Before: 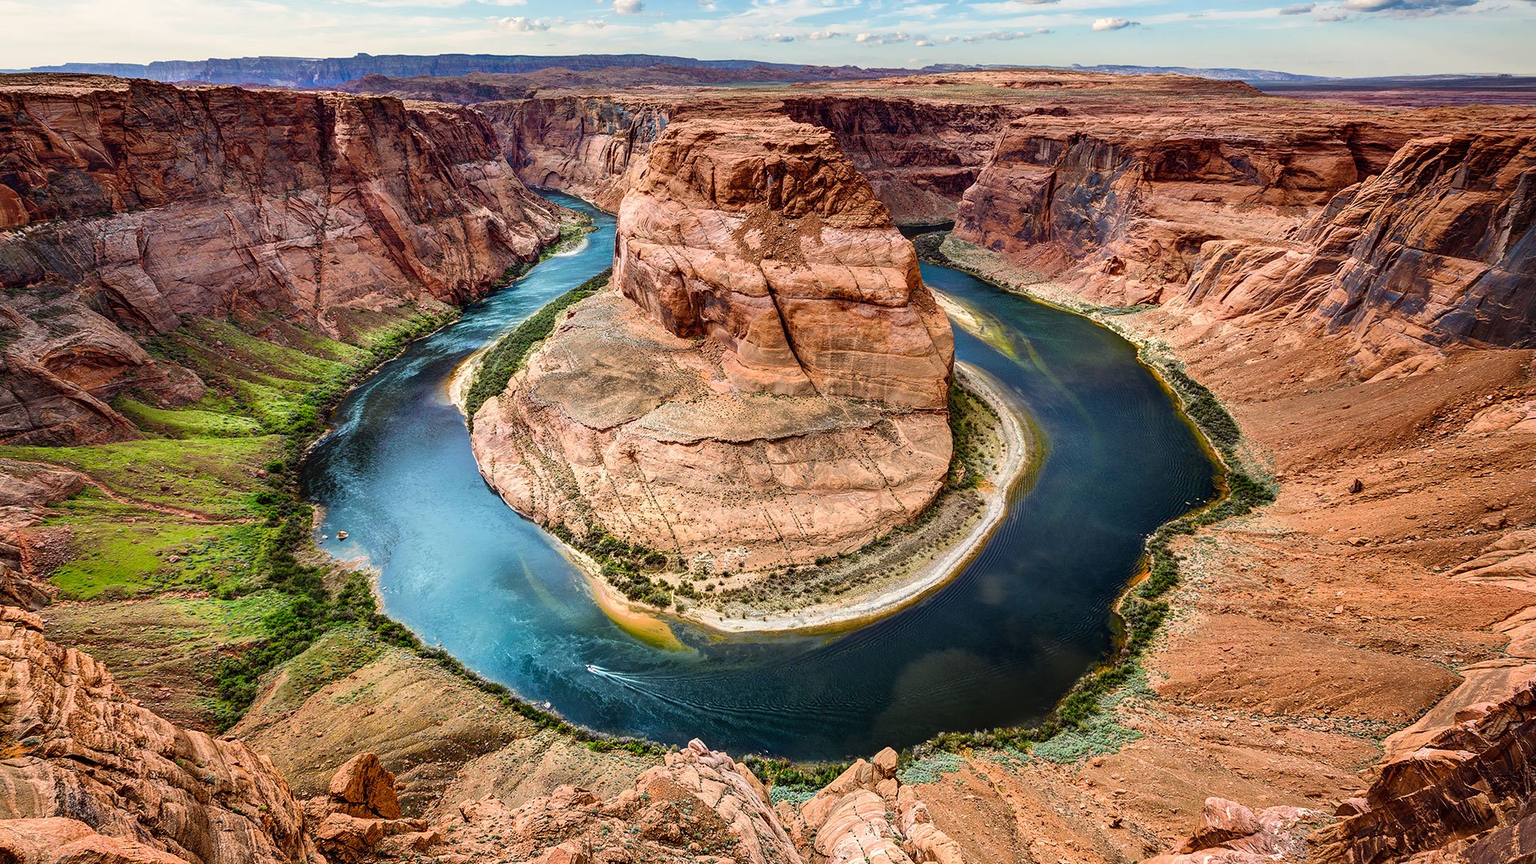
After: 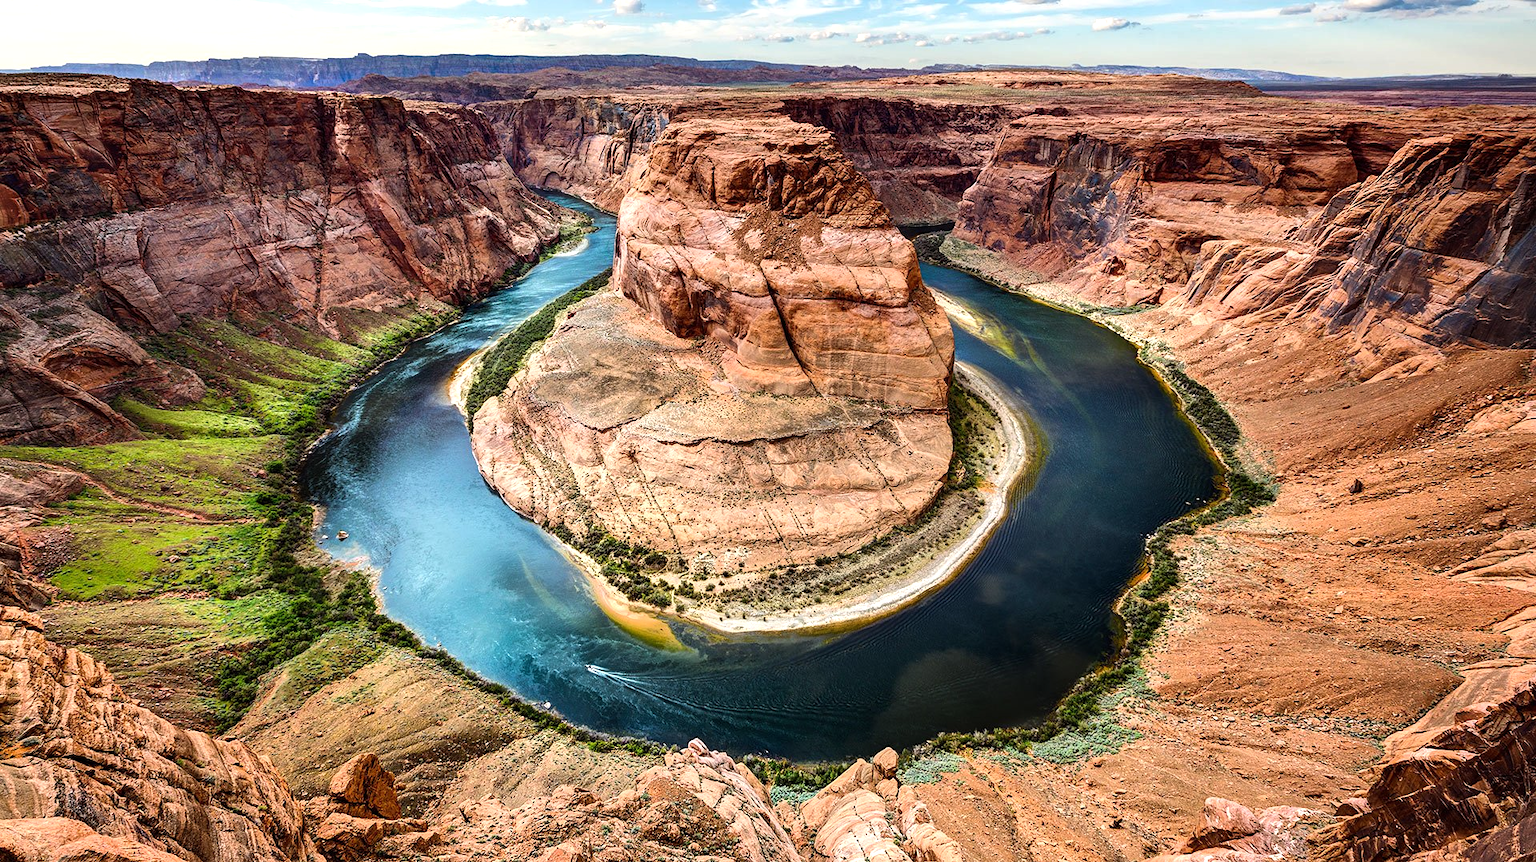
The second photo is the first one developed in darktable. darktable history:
crop: top 0.05%, bottom 0.098%
tone equalizer: -8 EV -0.417 EV, -7 EV -0.389 EV, -6 EV -0.333 EV, -5 EV -0.222 EV, -3 EV 0.222 EV, -2 EV 0.333 EV, -1 EV 0.389 EV, +0 EV 0.417 EV, edges refinement/feathering 500, mask exposure compensation -1.57 EV, preserve details no
